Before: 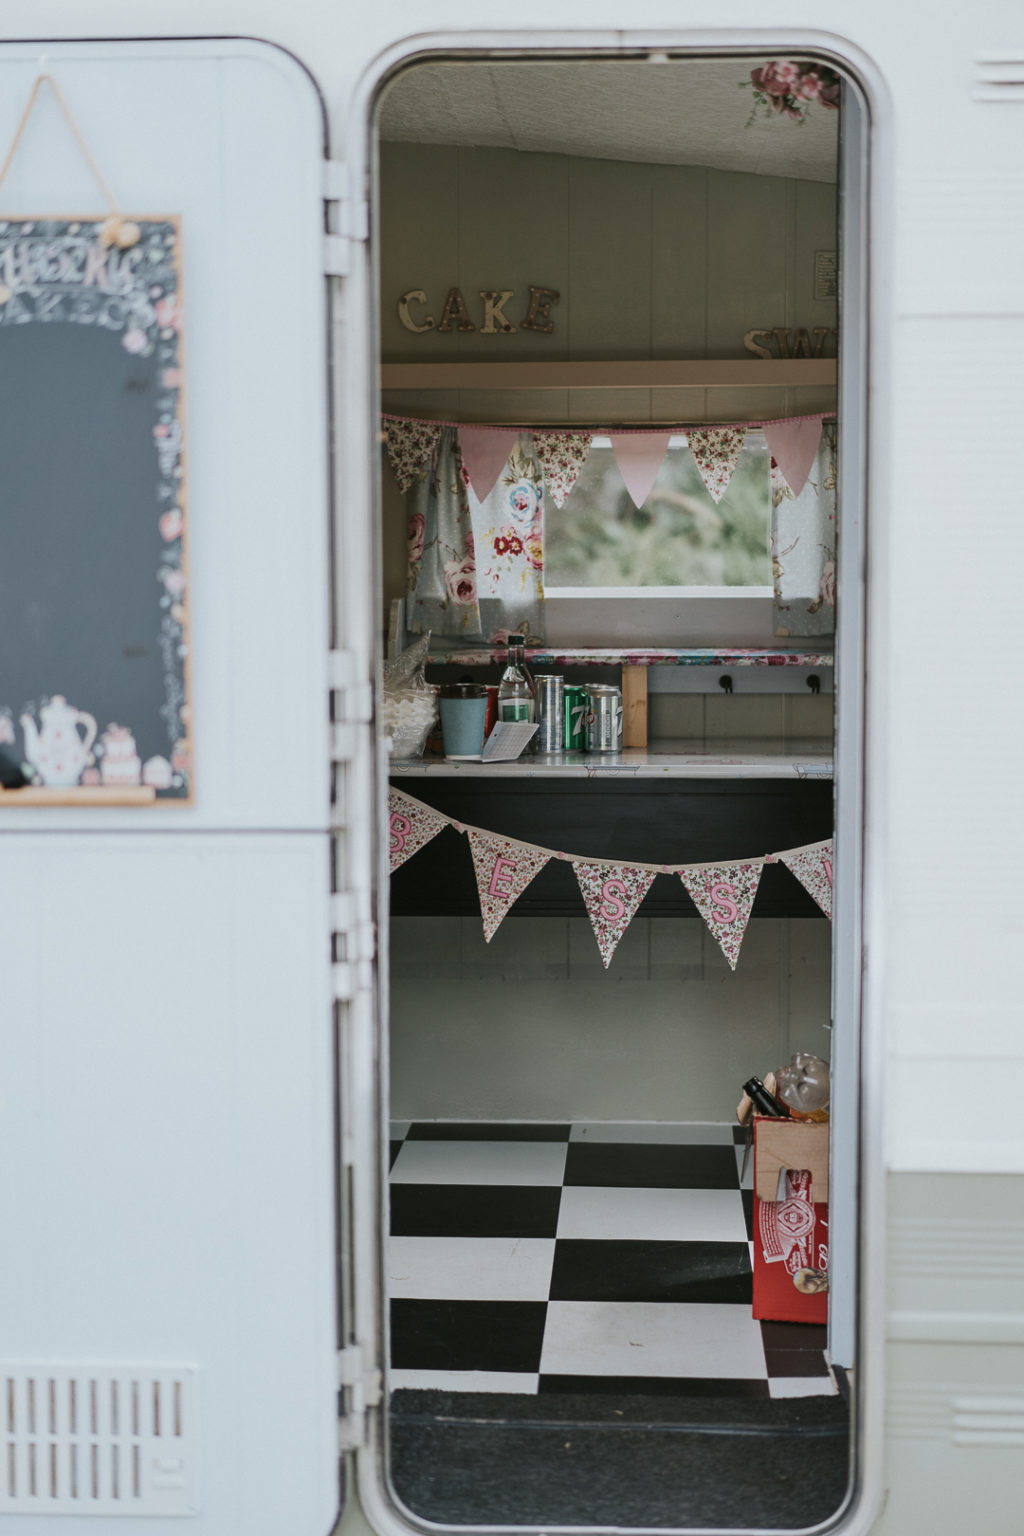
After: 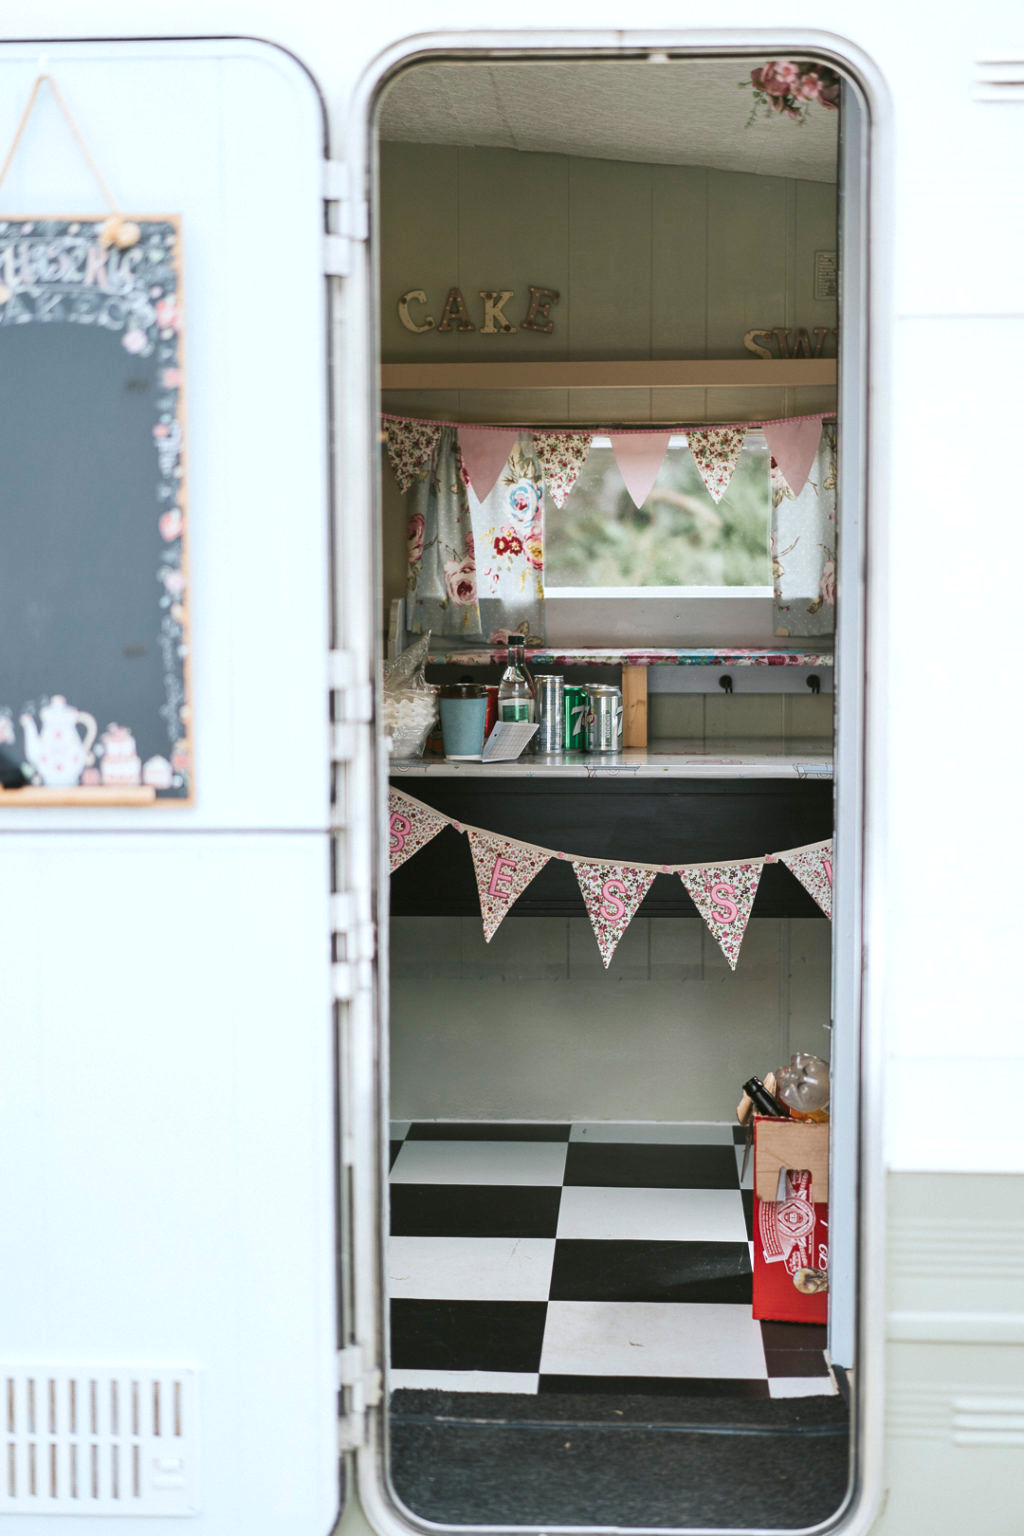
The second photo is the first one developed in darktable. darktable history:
contrast brightness saturation: contrast 0.04, saturation 0.16
exposure: exposure 0.6 EV, compensate highlight preservation false
